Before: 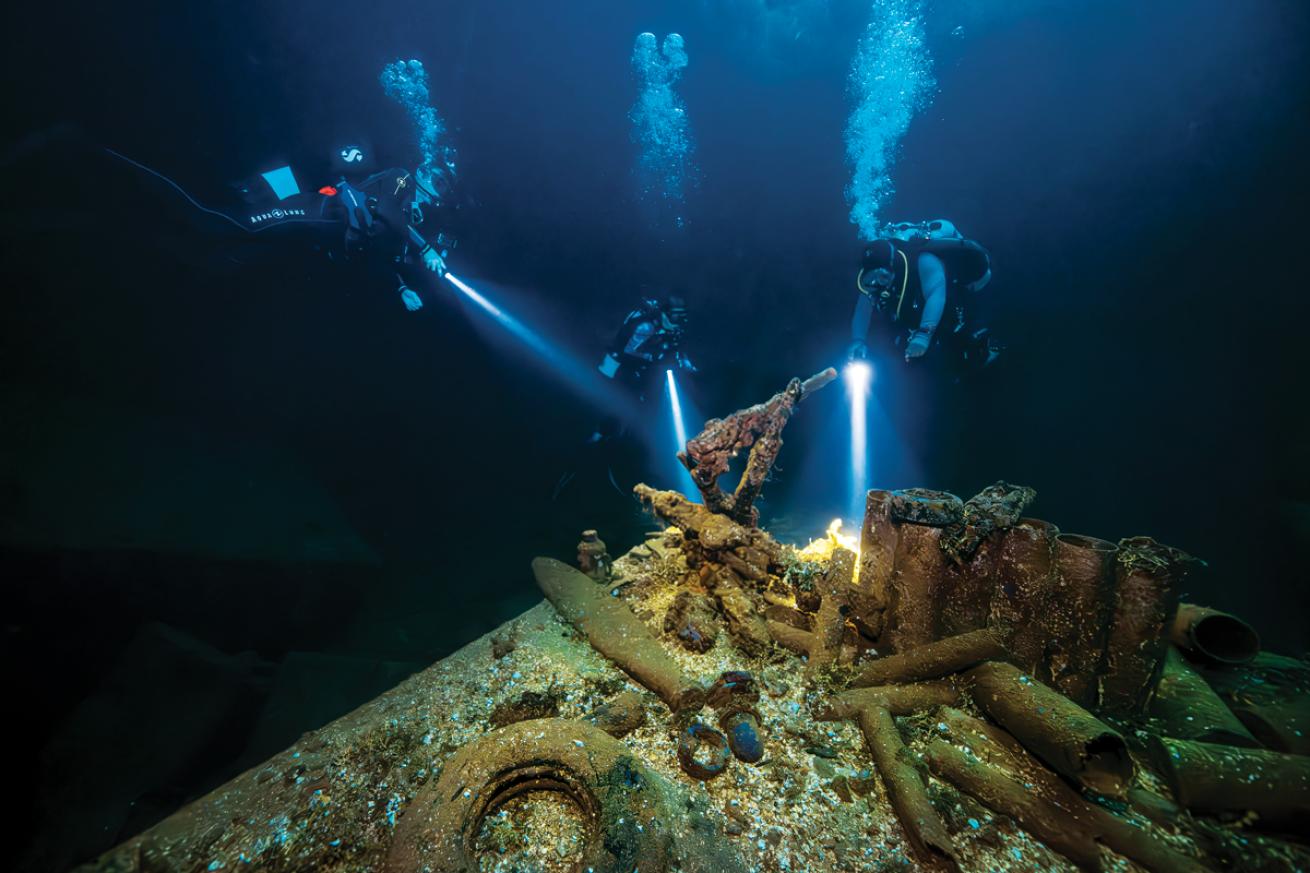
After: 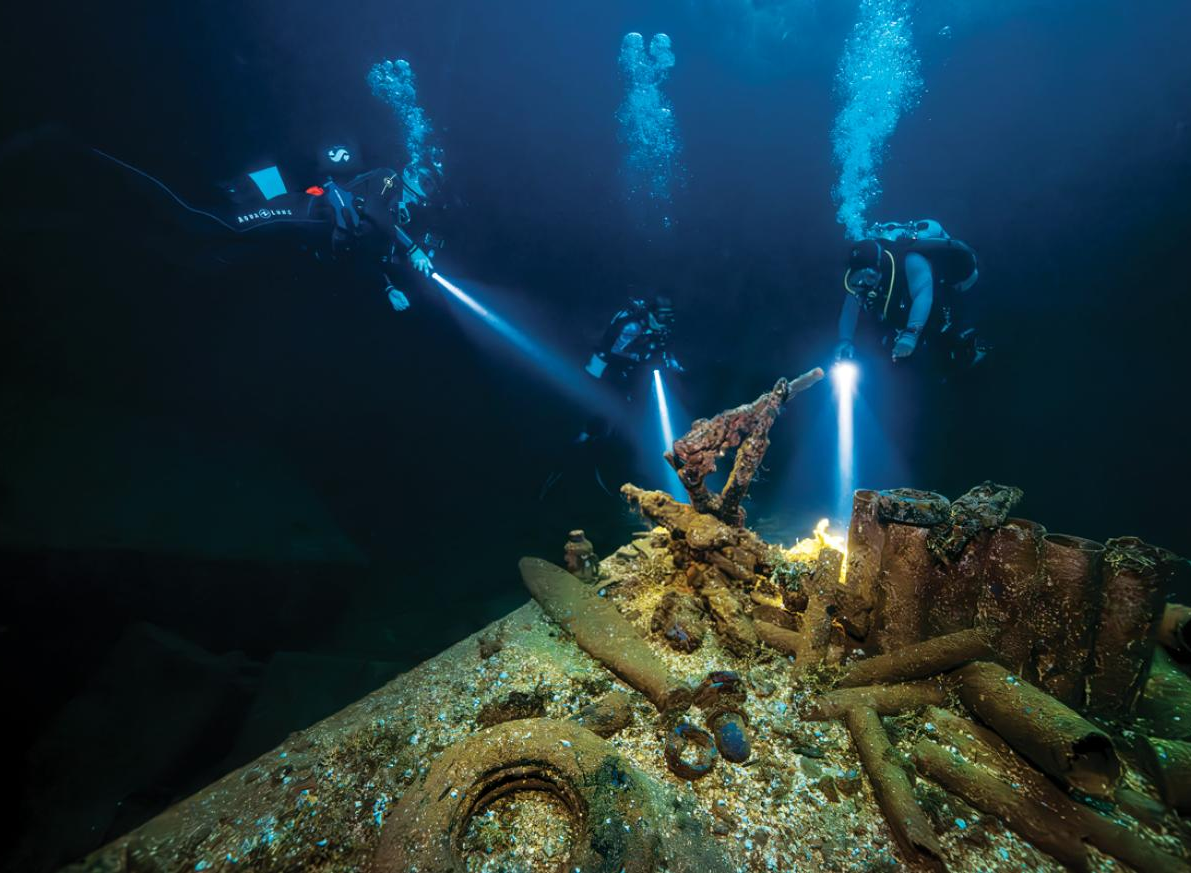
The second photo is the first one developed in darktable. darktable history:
crop and rotate: left 1.044%, right 7.967%
